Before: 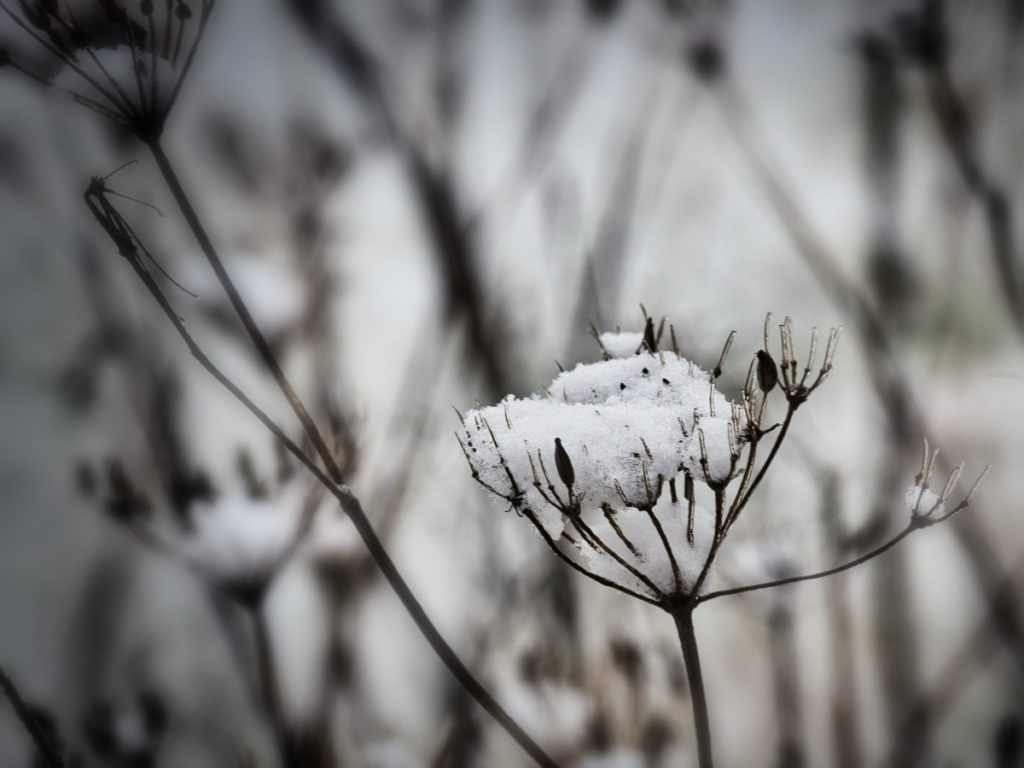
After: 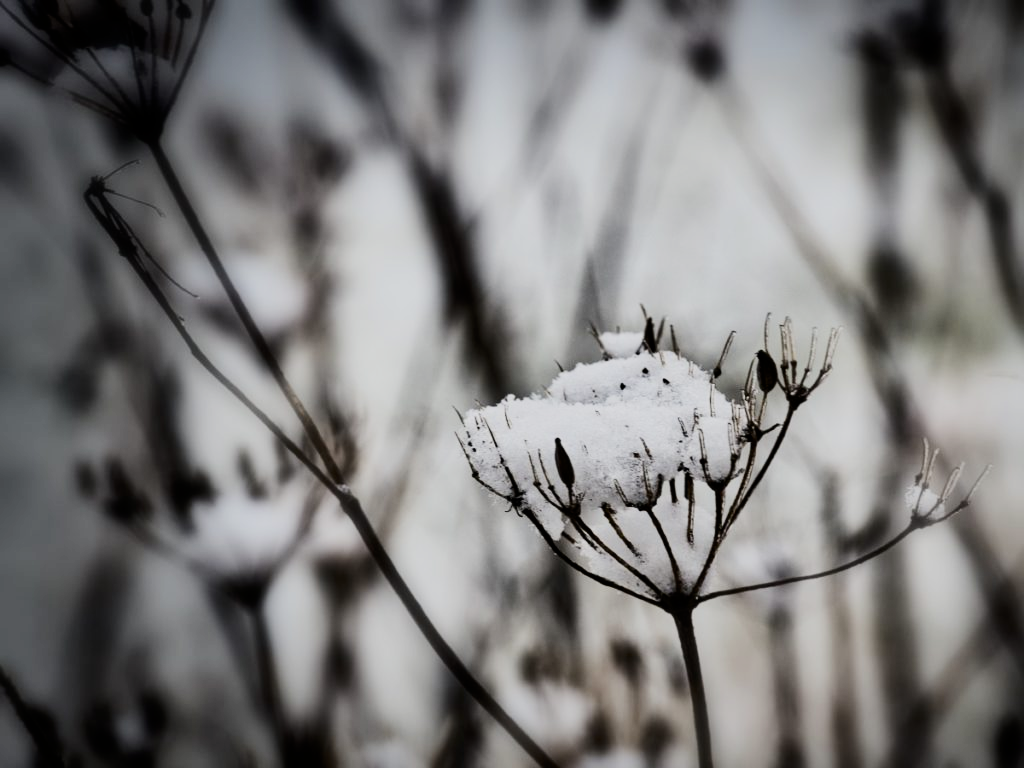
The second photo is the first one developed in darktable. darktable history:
filmic rgb: black relative exposure -7.65 EV, white relative exposure 4.56 EV, threshold 2.99 EV, hardness 3.61, enable highlight reconstruction true
contrast brightness saturation: contrast 0.216
